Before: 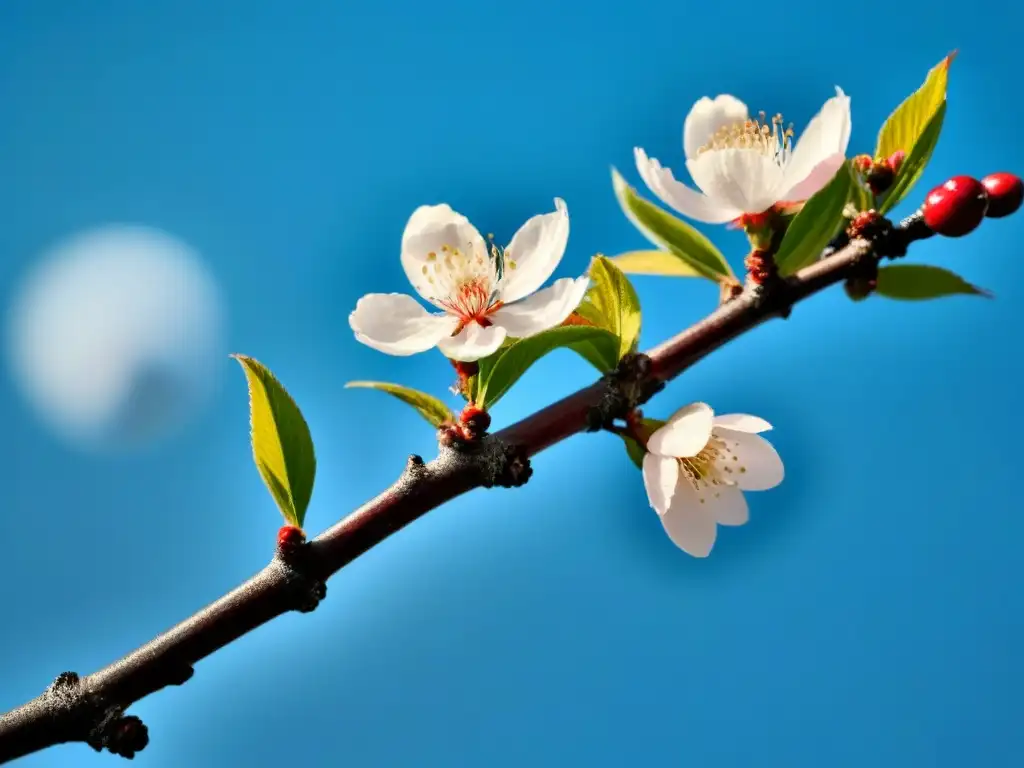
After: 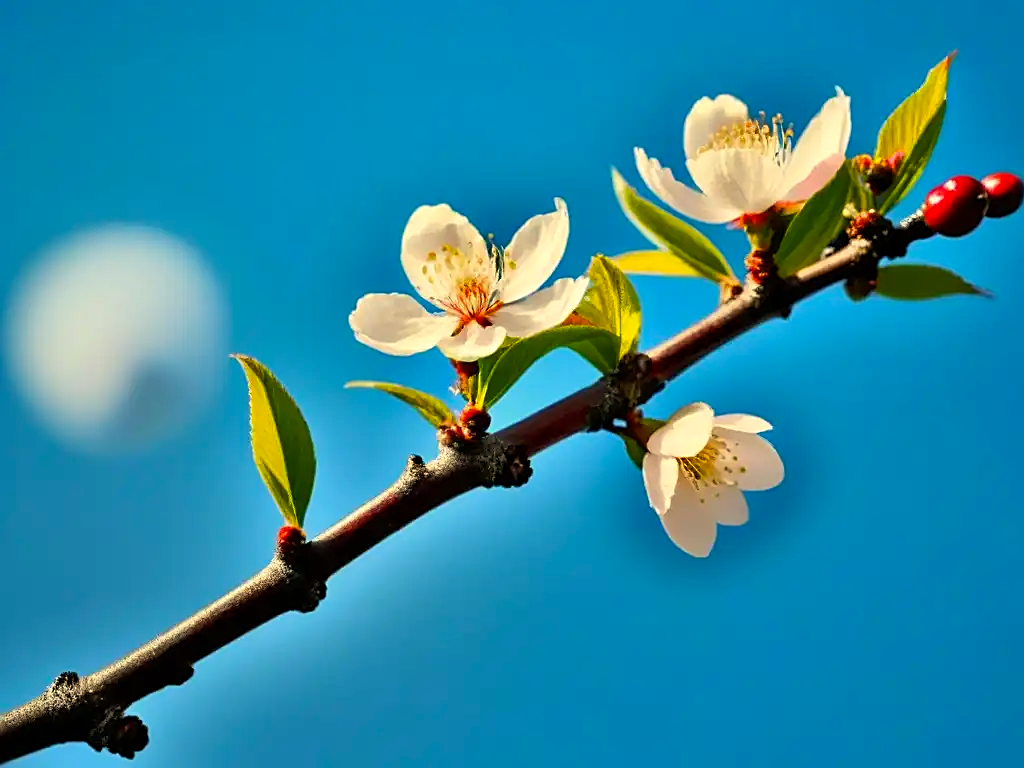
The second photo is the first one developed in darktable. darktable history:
sharpen: on, module defaults
rotate and perspective: automatic cropping original format, crop left 0, crop top 0
color correction: highlights a* 1.39, highlights b* 17.83
color balance rgb: perceptual saturation grading › global saturation 20%, global vibrance 20%
